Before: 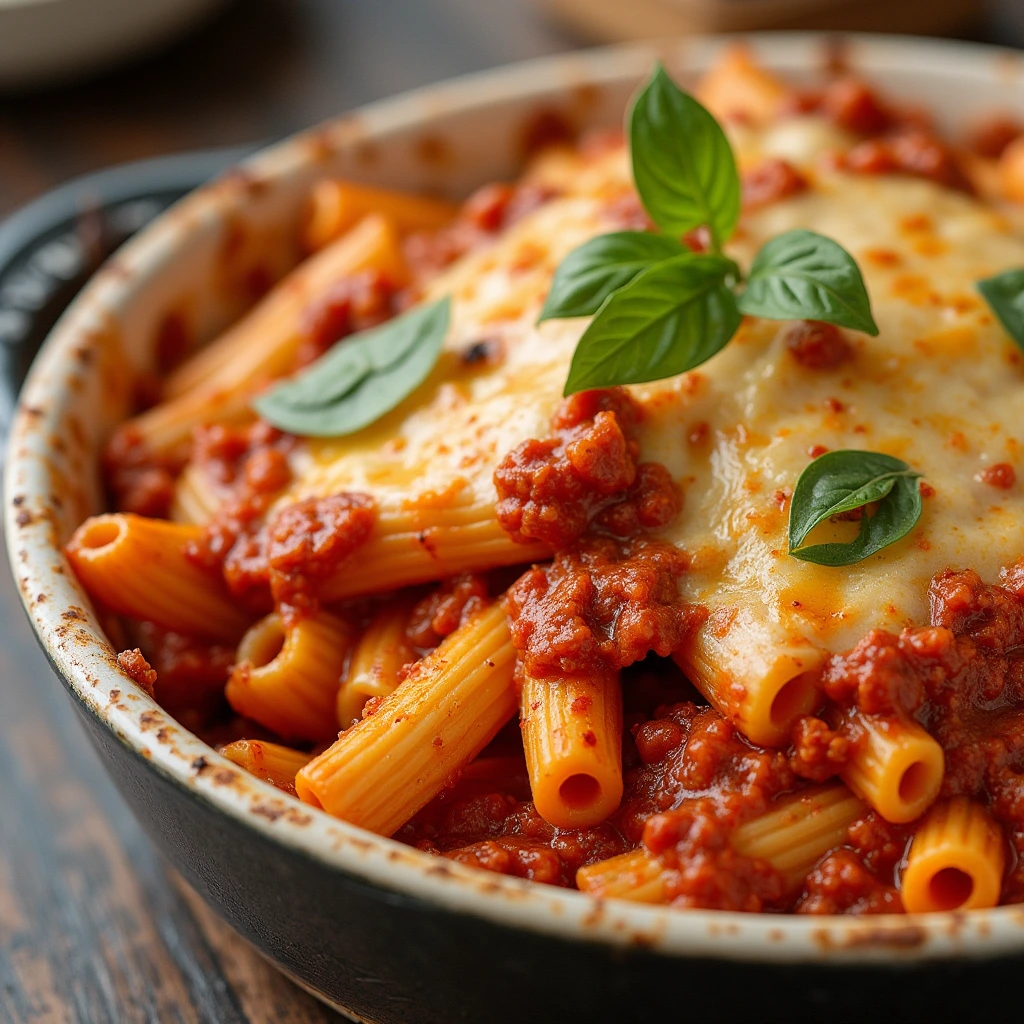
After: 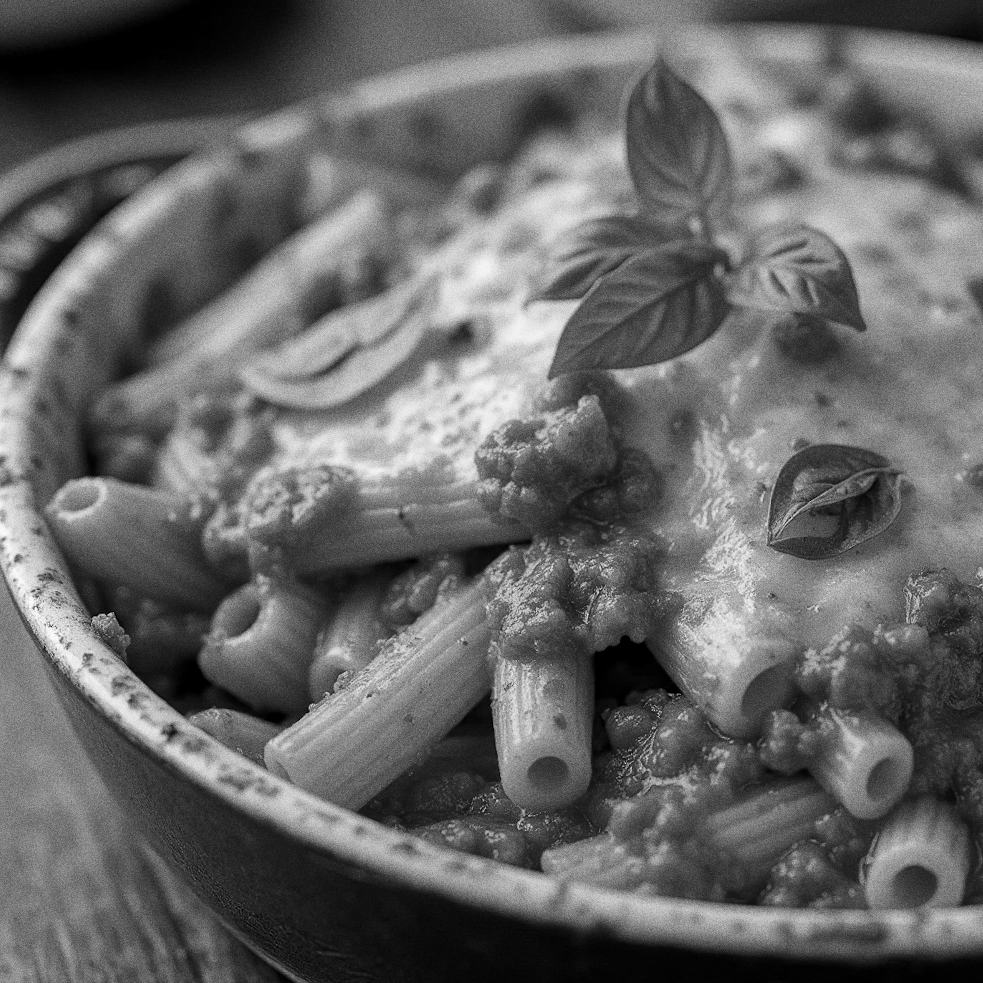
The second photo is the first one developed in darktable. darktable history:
local contrast: highlights 100%, shadows 100%, detail 120%, midtone range 0.2
crop and rotate: angle -2.38°
color calibration: output gray [0.267, 0.423, 0.267, 0], illuminant same as pipeline (D50), adaptation none (bypass)
grain: coarseness 0.09 ISO, strength 40%
